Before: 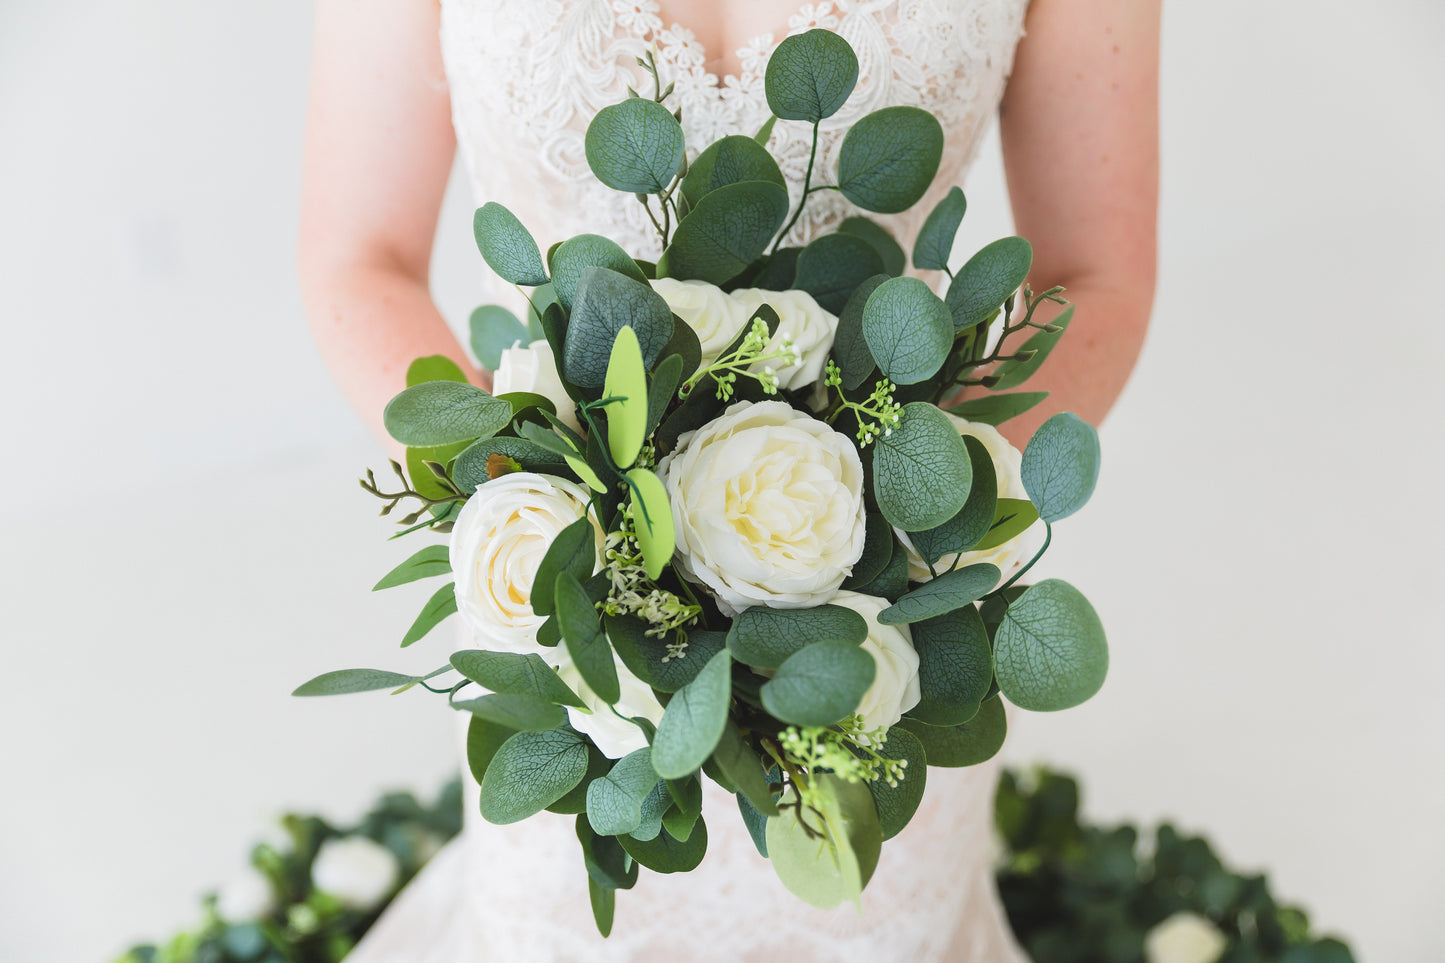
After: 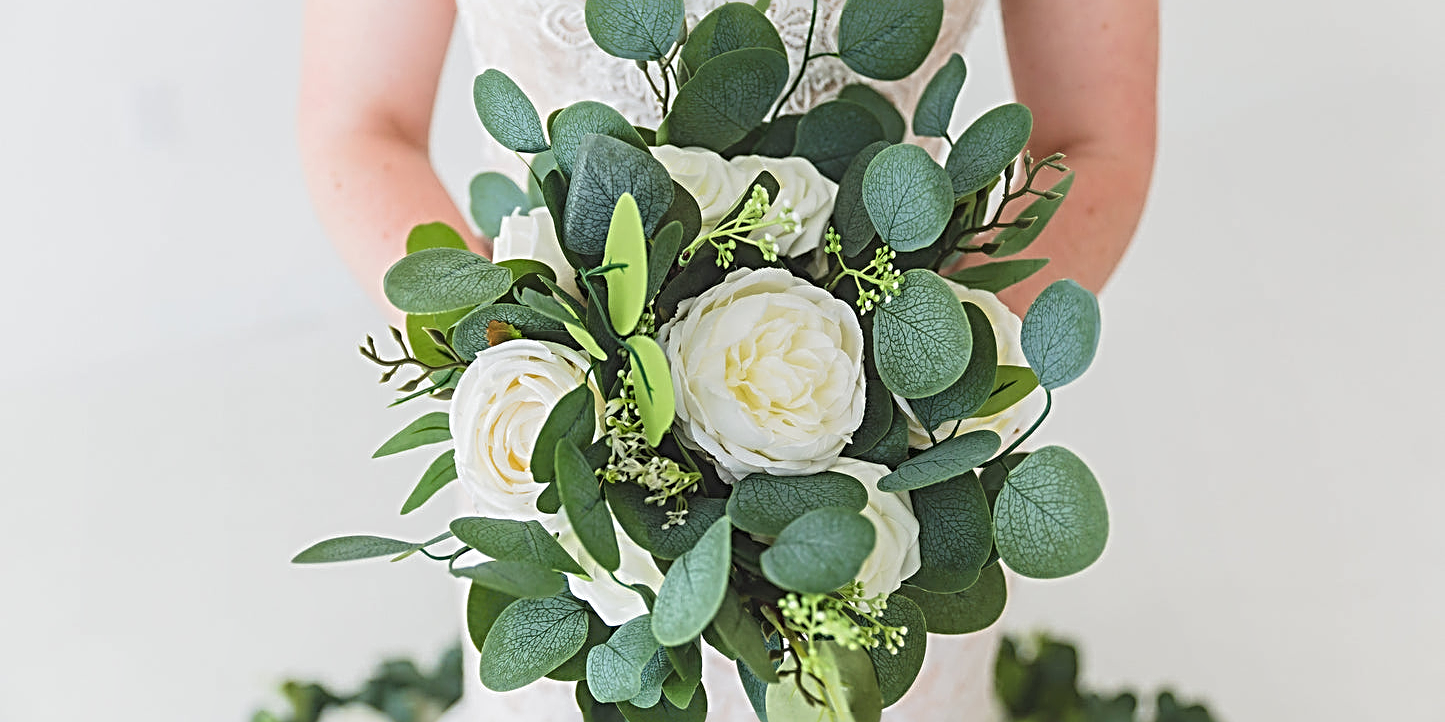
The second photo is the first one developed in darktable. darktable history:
local contrast: detail 110%
sharpen: radius 3.69, amount 0.928
crop: top 13.819%, bottom 11.169%
